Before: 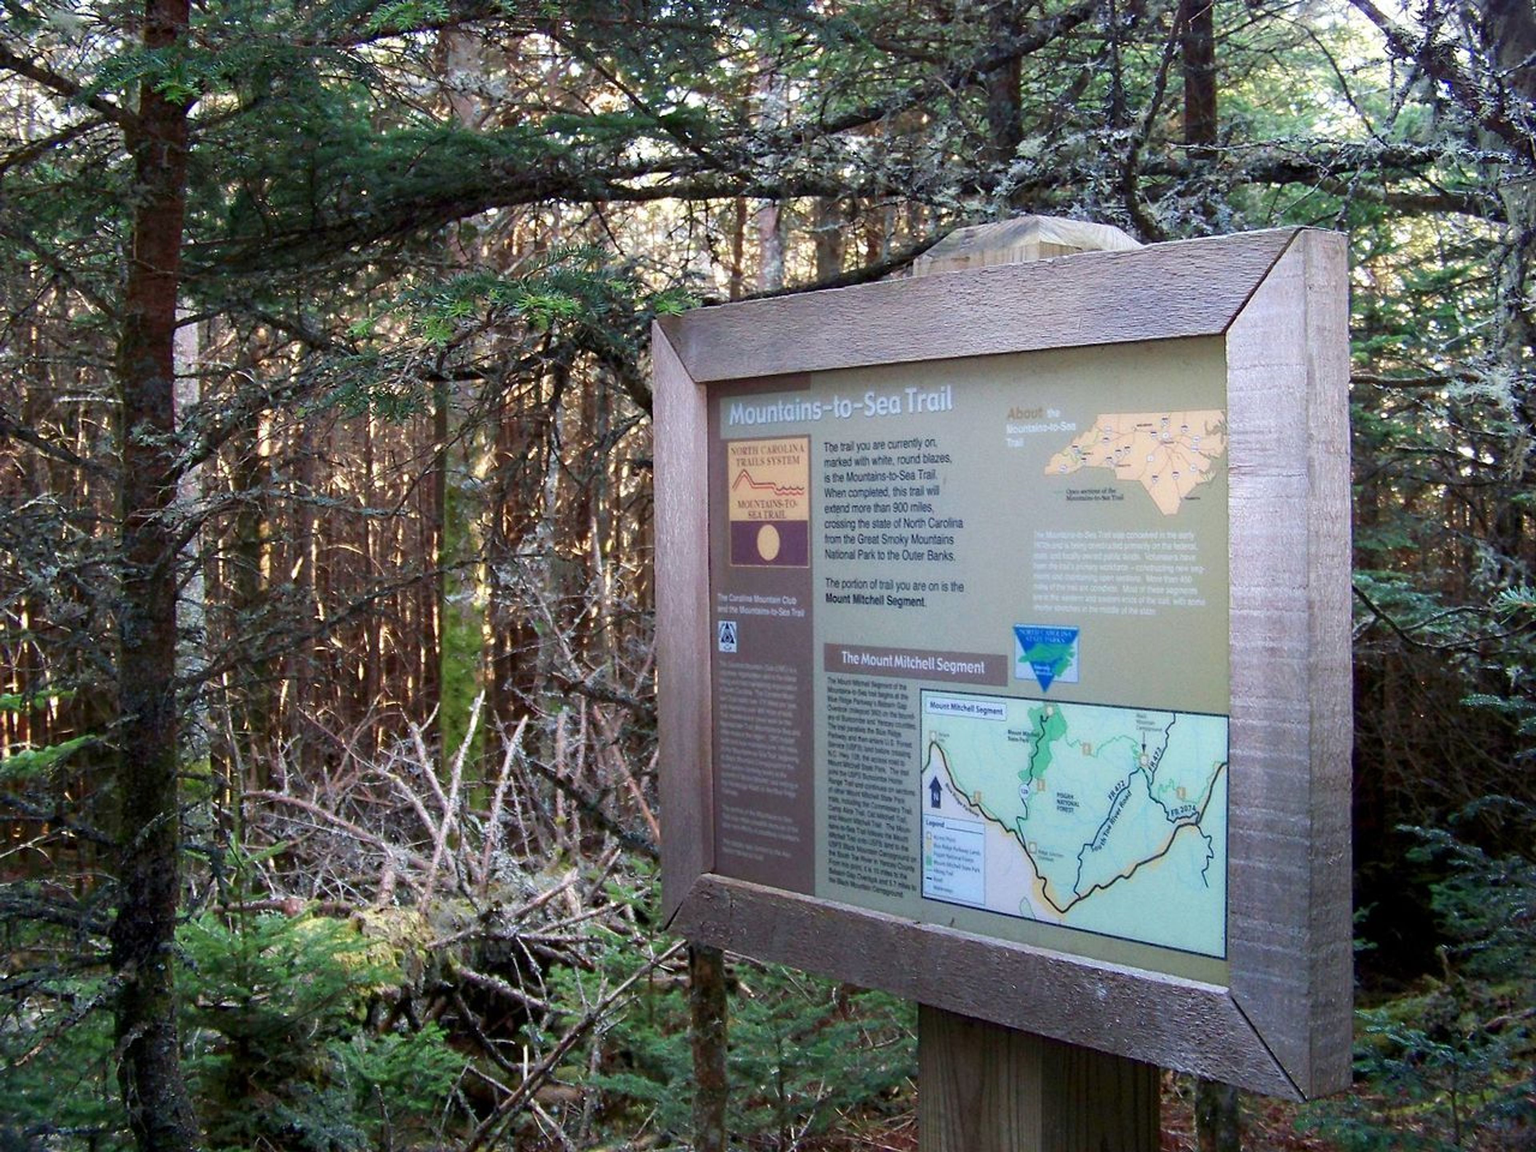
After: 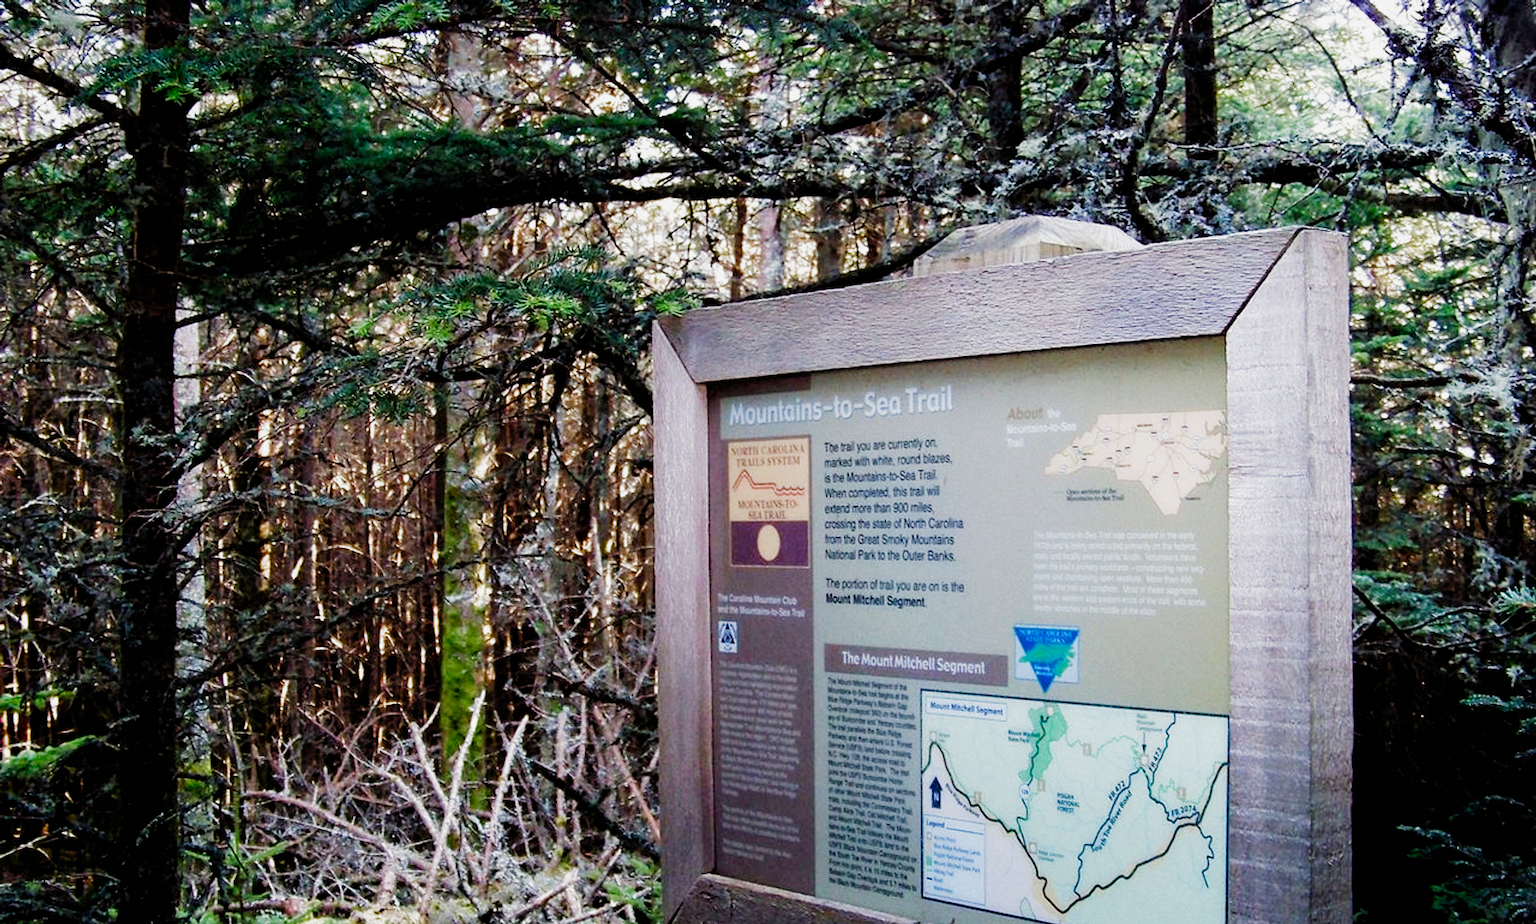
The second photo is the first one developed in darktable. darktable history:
exposure: black level correction 0, exposure 0.198 EV, compensate exposure bias true, compensate highlight preservation false
filmic rgb: black relative exposure -4.01 EV, white relative exposure 2.99 EV, threshold 2.98 EV, hardness 3, contrast 1.406, add noise in highlights 0.001, preserve chrominance no, color science v3 (2019), use custom middle-gray values true, contrast in highlights soft, enable highlight reconstruction true
crop: bottom 19.705%
